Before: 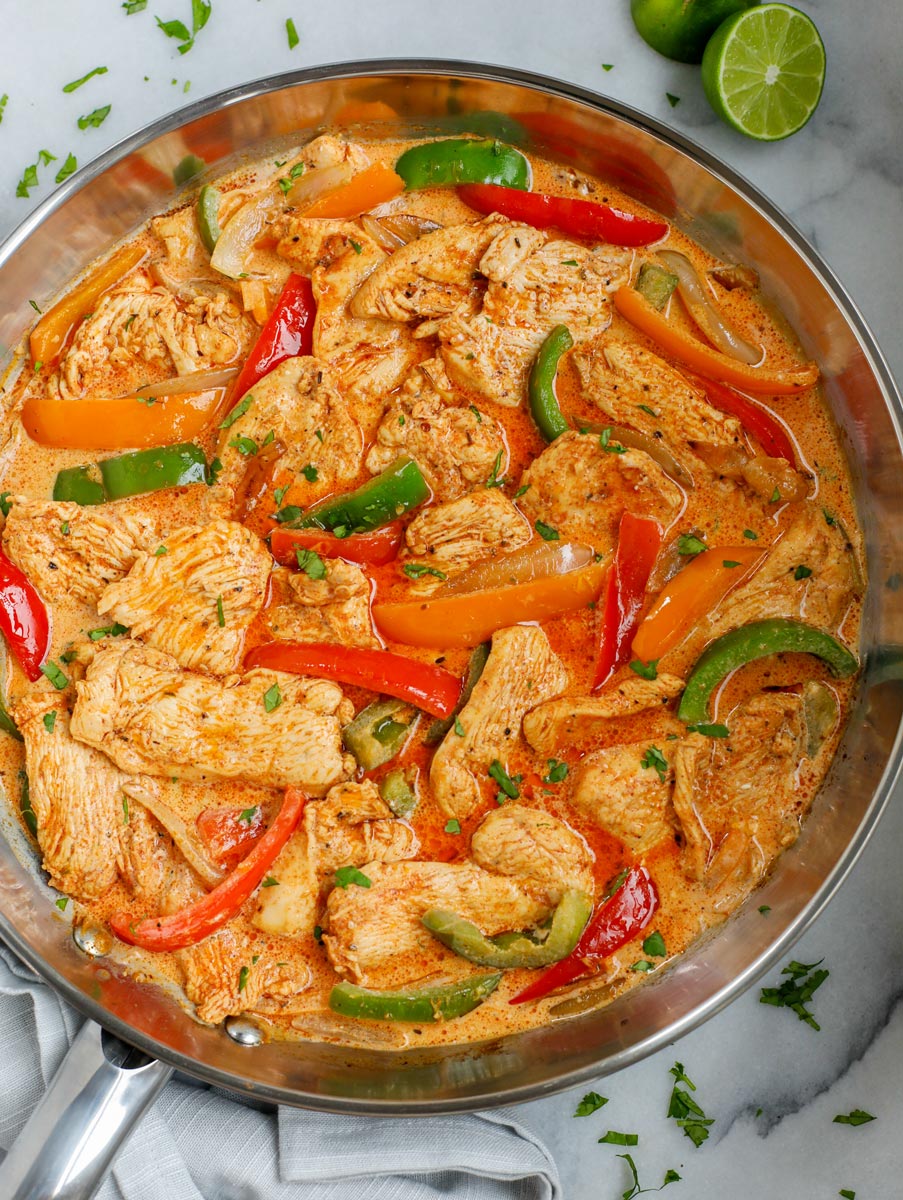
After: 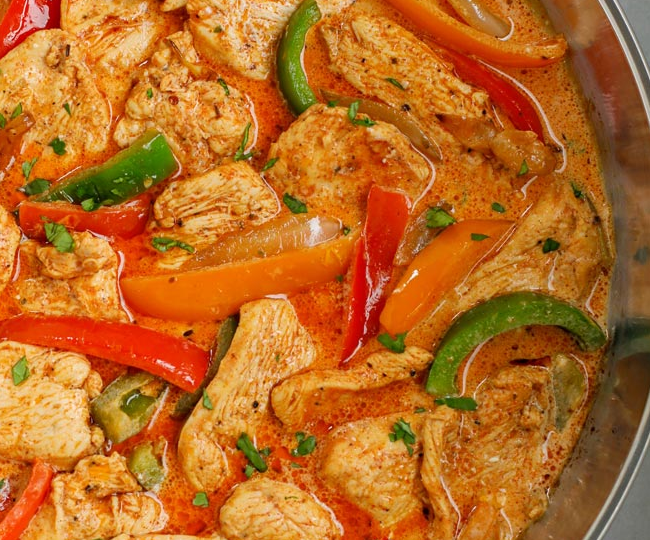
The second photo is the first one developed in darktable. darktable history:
crop and rotate: left 27.938%, top 27.269%, bottom 27.683%
exposure: compensate exposure bias true, compensate highlight preservation false
